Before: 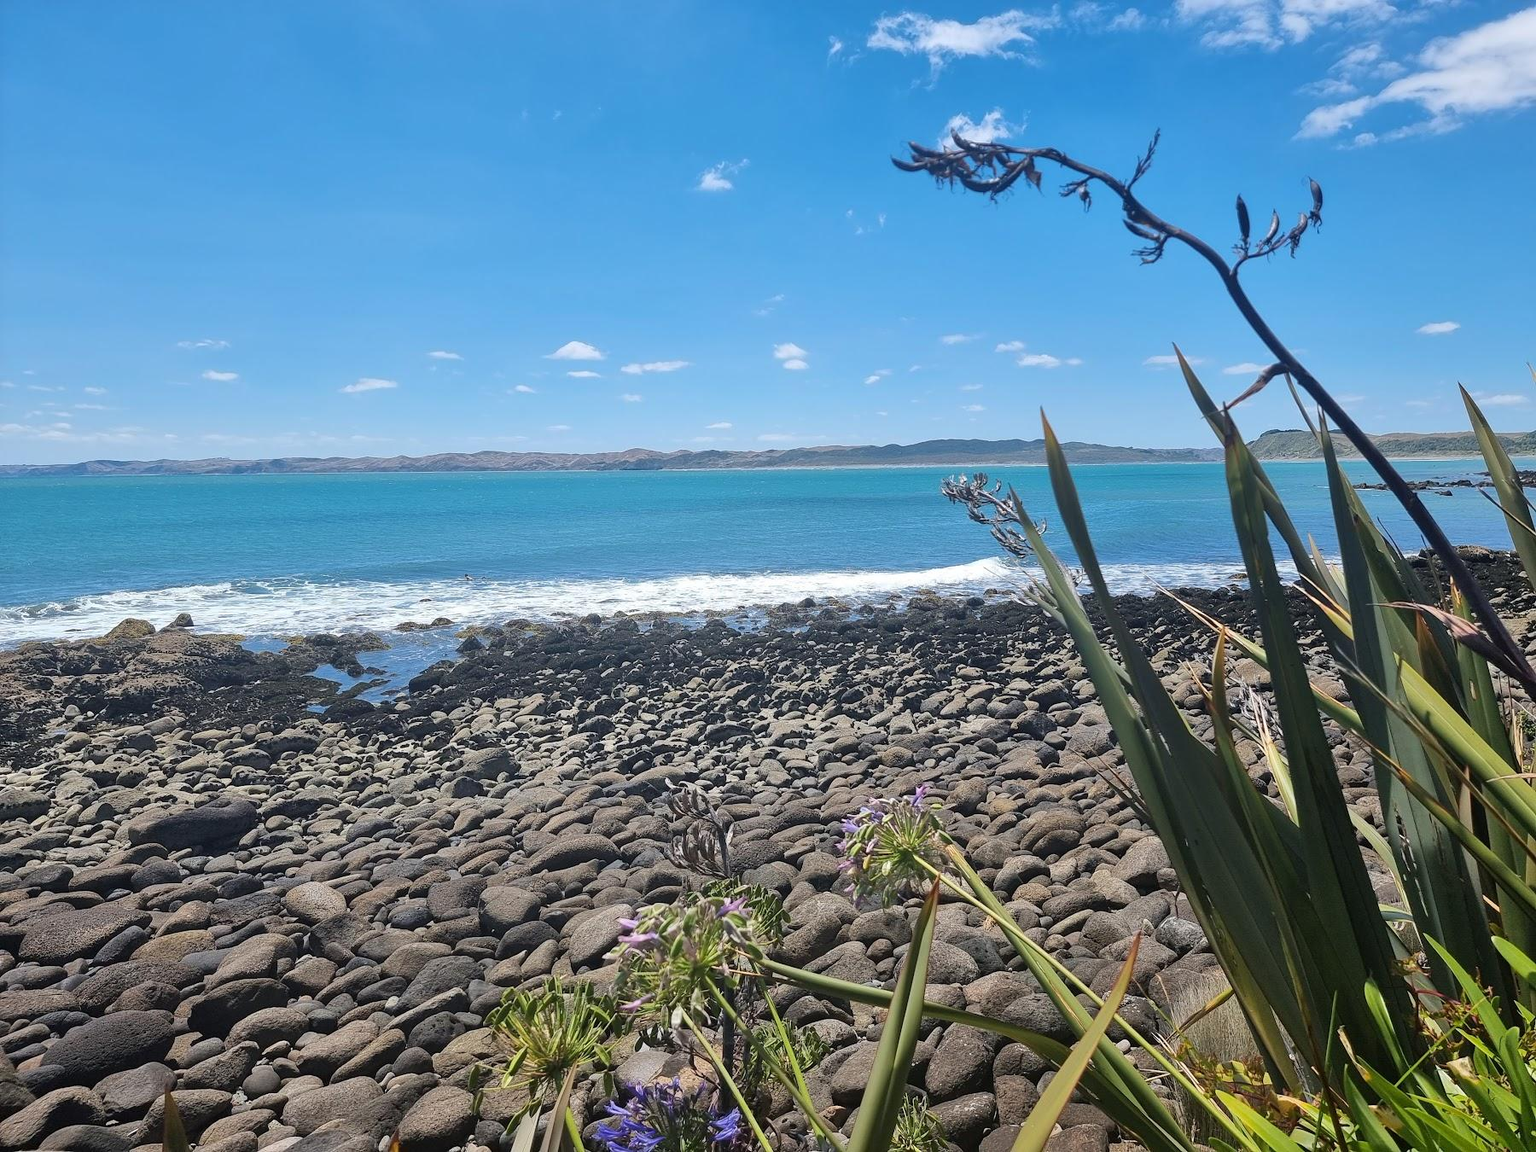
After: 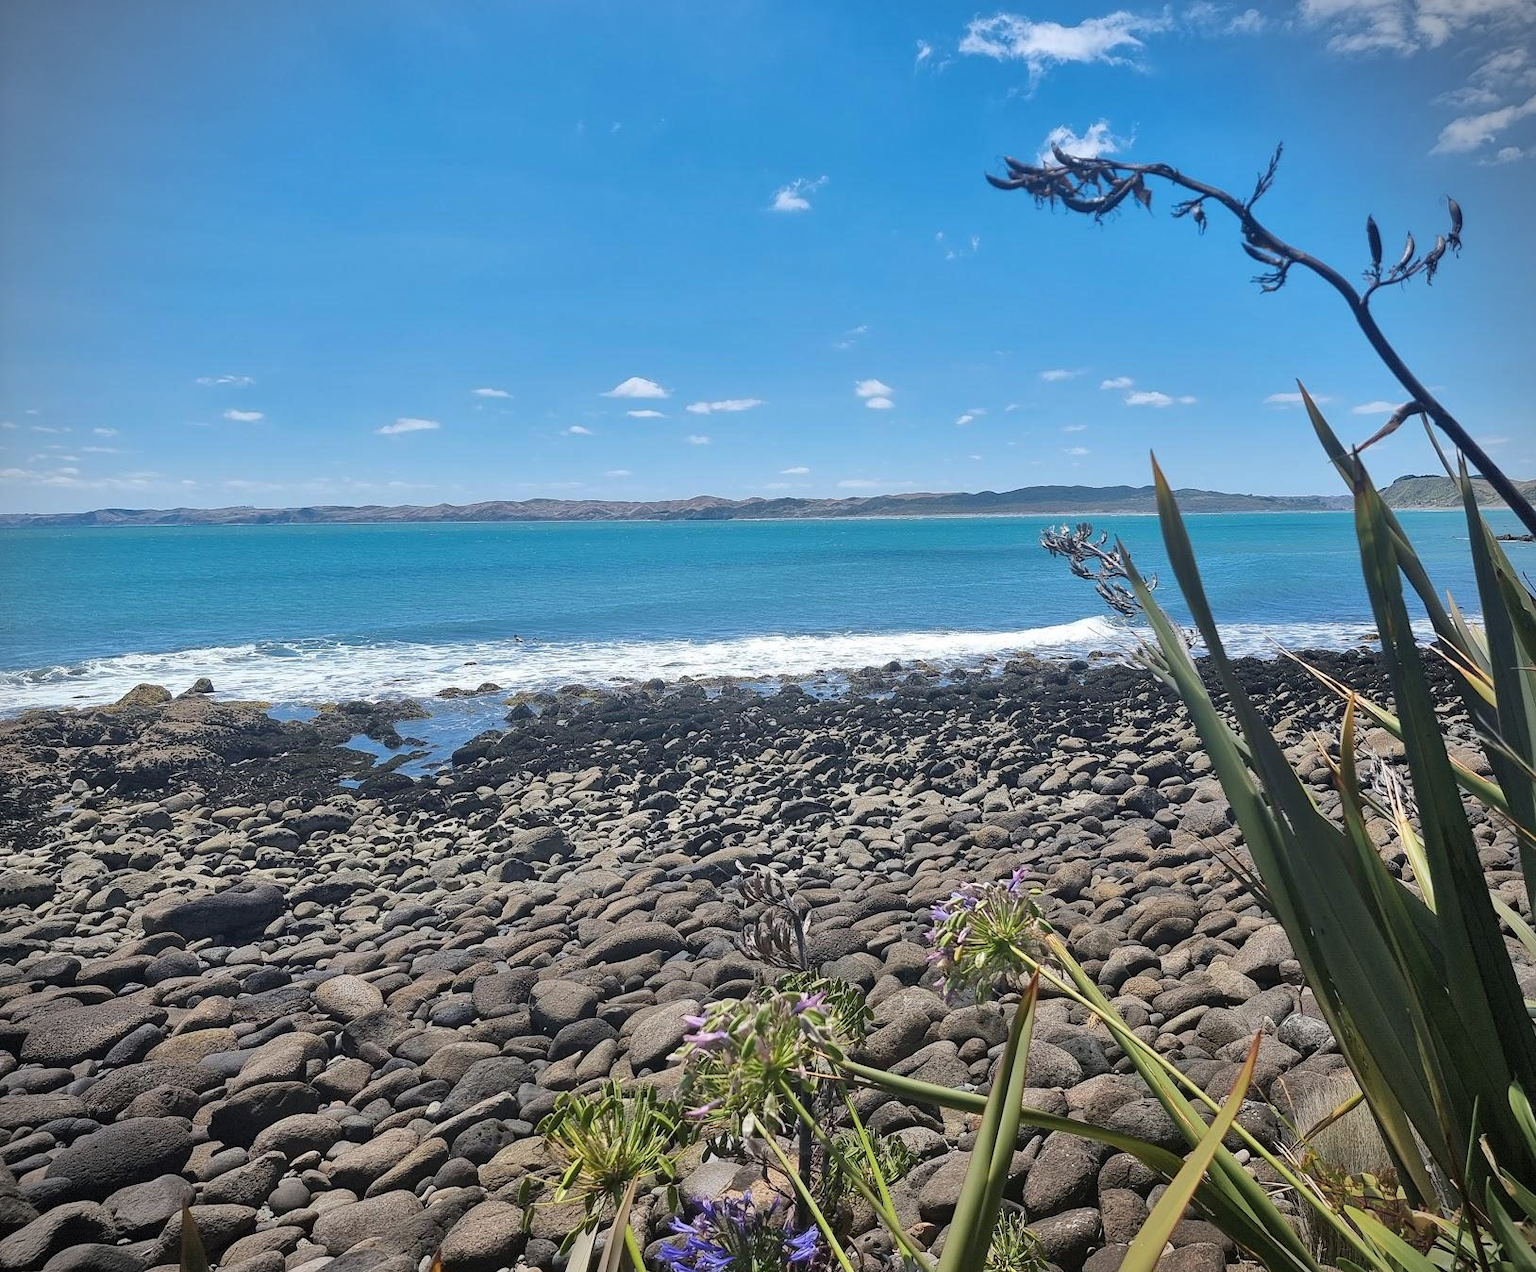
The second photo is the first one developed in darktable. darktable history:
crop: right 9.522%, bottom 0.041%
vignetting: fall-off radius 60.99%, dithering 8-bit output, unbound false
shadows and highlights: soften with gaussian
